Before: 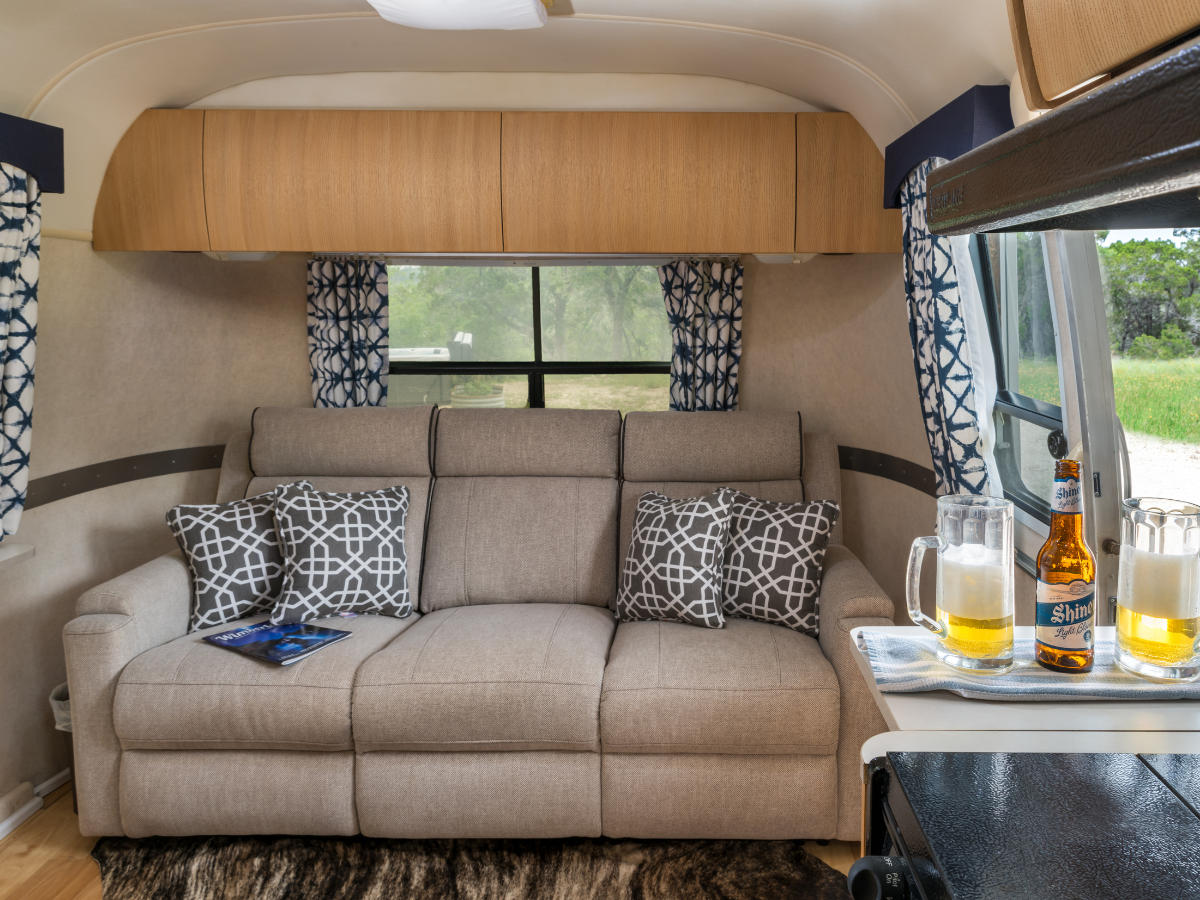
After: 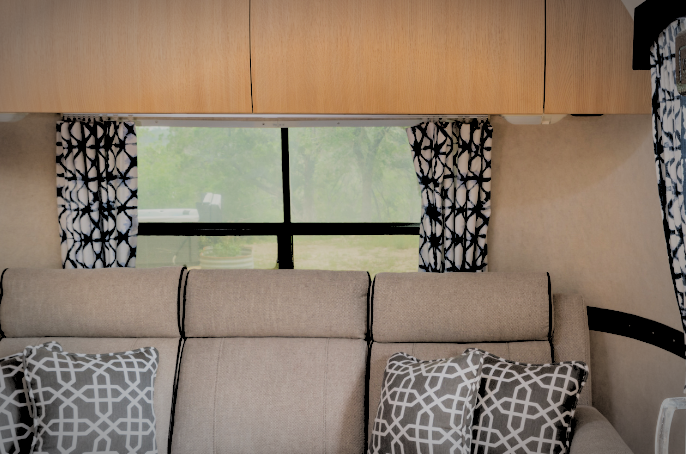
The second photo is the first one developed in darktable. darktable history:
filmic rgb: black relative exposure -8.54 EV, white relative exposure 5.52 EV, hardness 3.39, contrast 1.016
crop: left 20.932%, top 15.471%, right 21.848%, bottom 34.081%
vignetting: automatic ratio true
rgb levels: levels [[0.027, 0.429, 0.996], [0, 0.5, 1], [0, 0.5, 1]]
